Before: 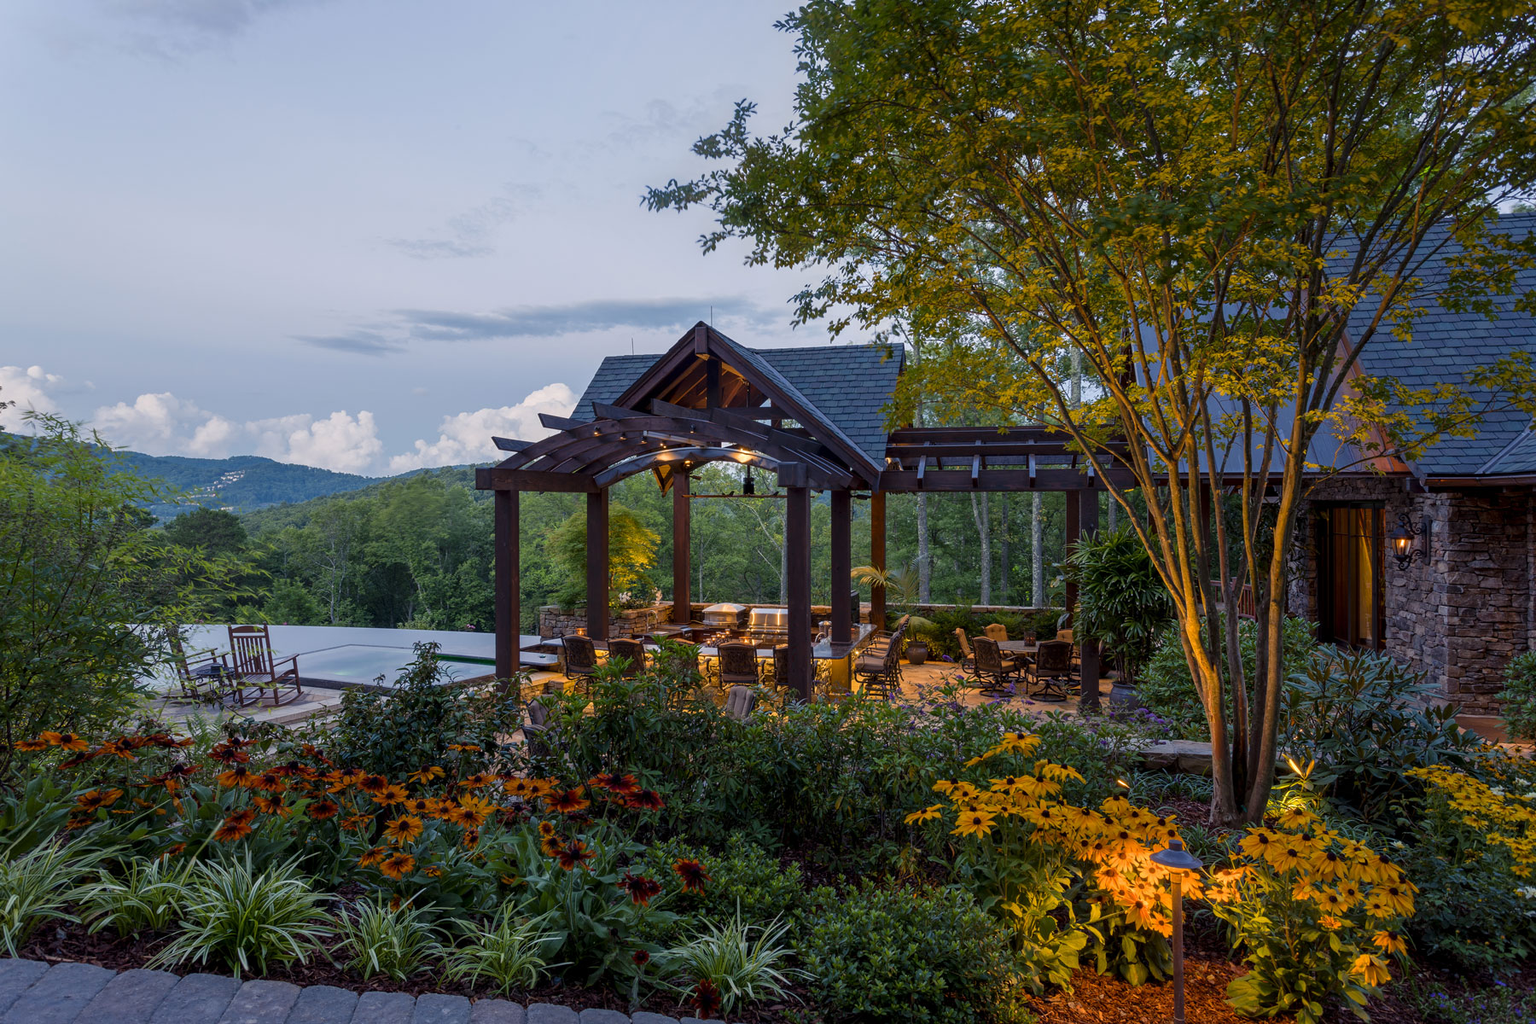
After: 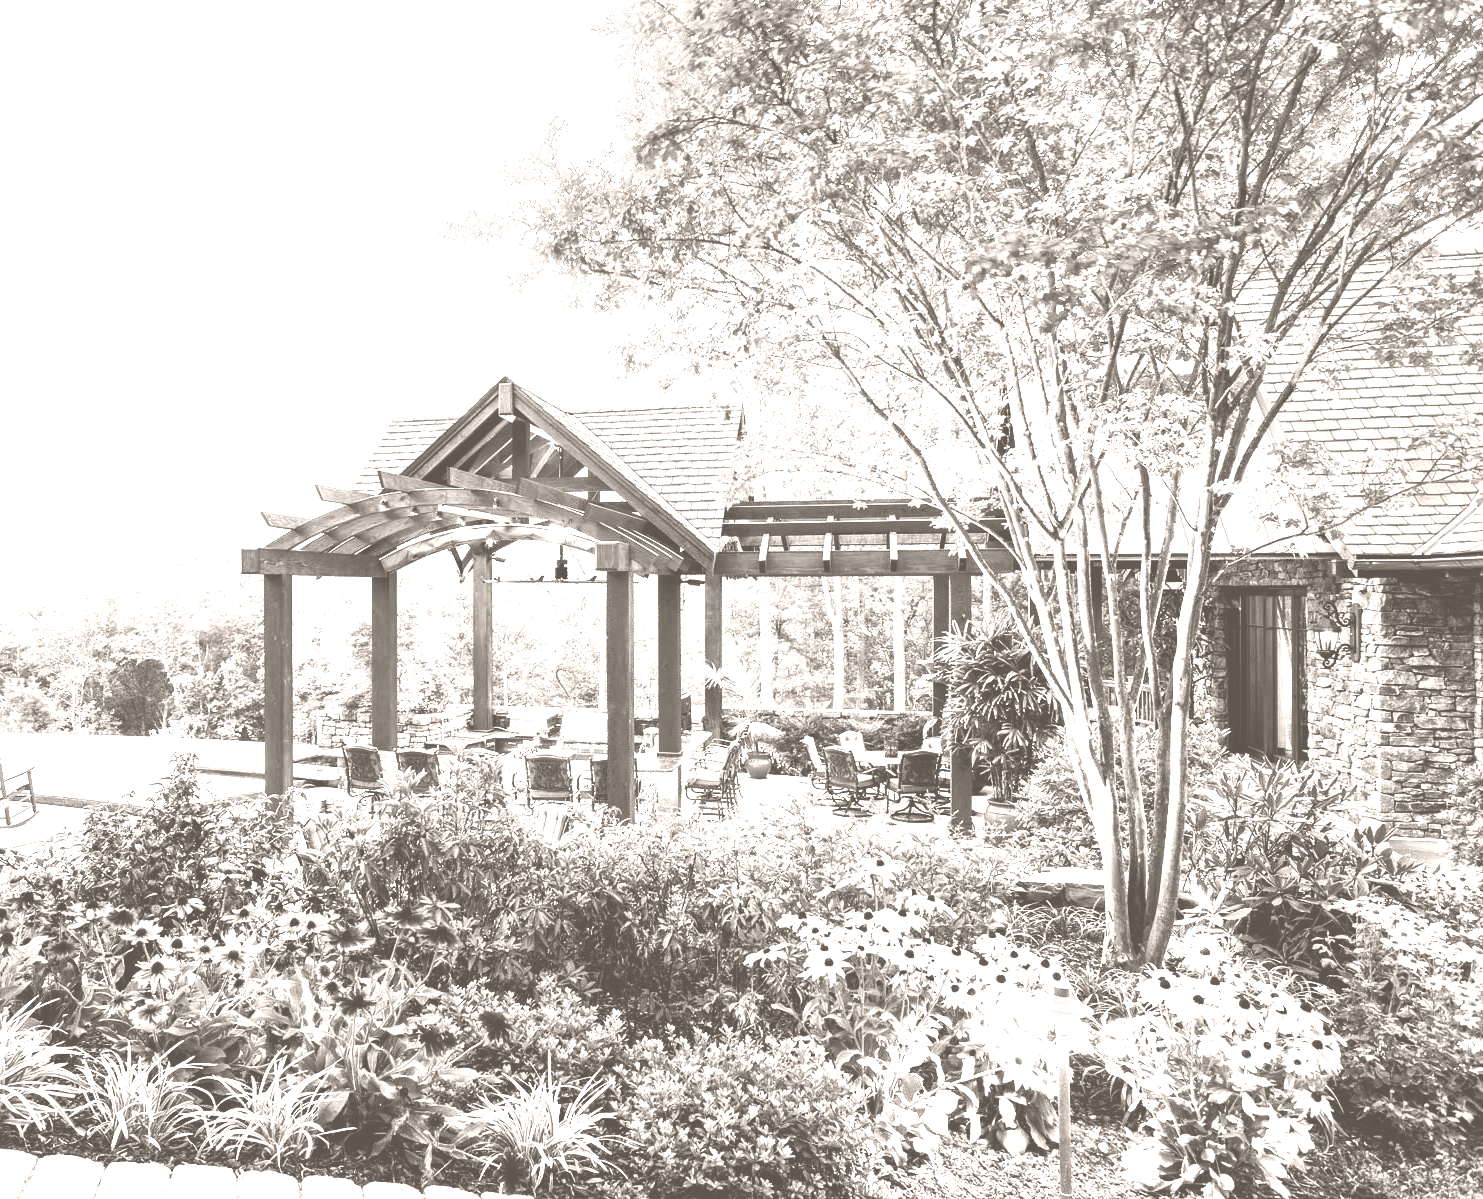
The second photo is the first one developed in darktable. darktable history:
contrast brightness saturation: contrast 0.28
color correction: saturation 0.8
exposure: exposure 2.04 EV, compensate highlight preservation false
tone curve: curves: ch0 [(0, 0) (0.003, 0.009) (0.011, 0.013) (0.025, 0.022) (0.044, 0.039) (0.069, 0.055) (0.1, 0.077) (0.136, 0.113) (0.177, 0.158) (0.224, 0.213) (0.277, 0.289) (0.335, 0.367) (0.399, 0.451) (0.468, 0.532) (0.543, 0.615) (0.623, 0.696) (0.709, 0.755) (0.801, 0.818) (0.898, 0.893) (1, 1)], preserve colors none
crop: left 17.582%, bottom 0.031%
color balance: lift [1.01, 1, 1, 1], gamma [1.097, 1, 1, 1], gain [0.85, 1, 1, 1]
rotate and perspective: automatic cropping original format, crop left 0, crop top 0
colorize: hue 34.49°, saturation 35.33%, source mix 100%, lightness 55%, version 1
